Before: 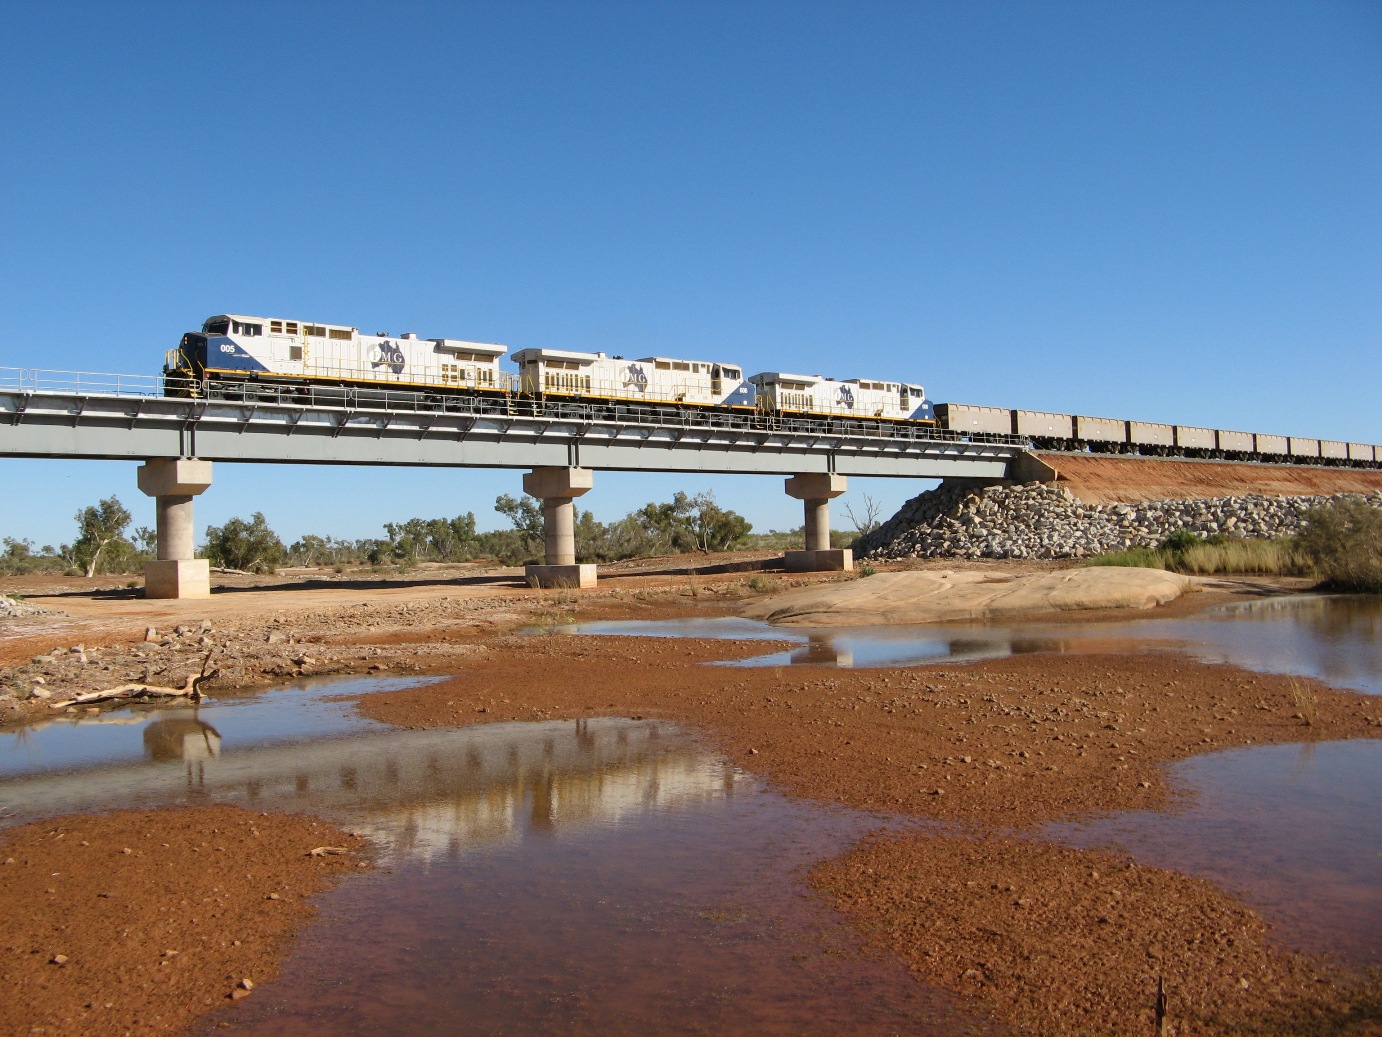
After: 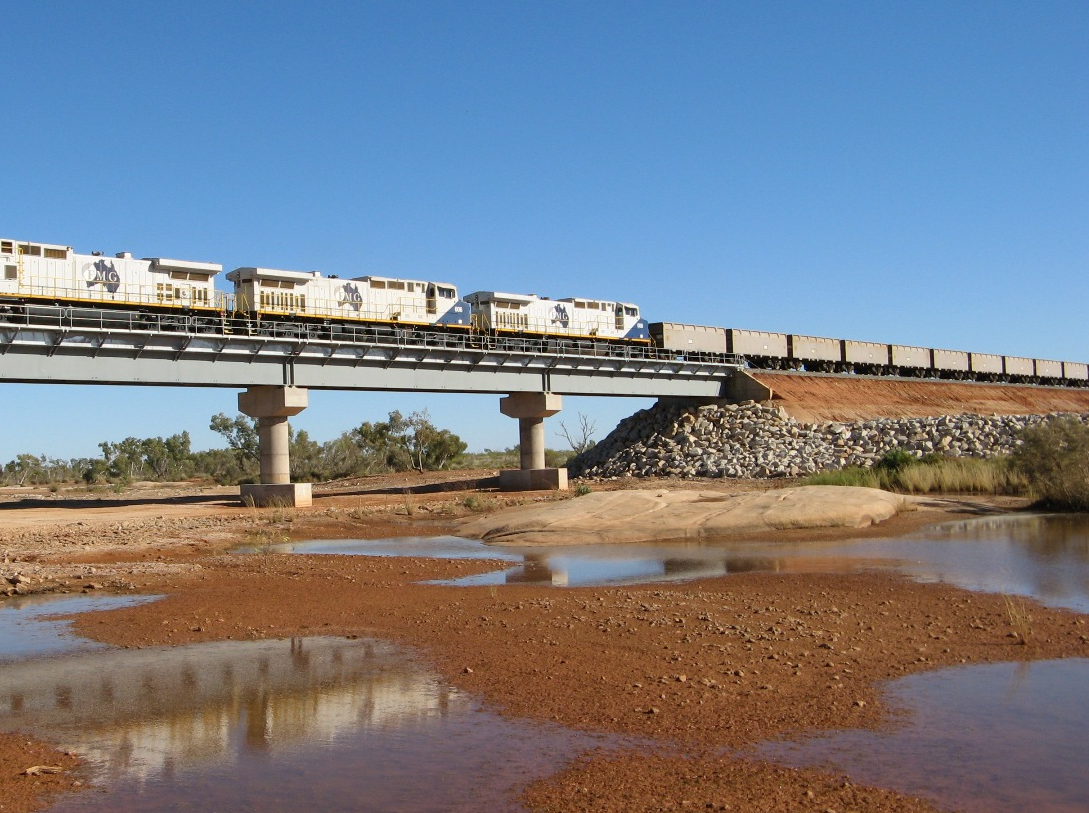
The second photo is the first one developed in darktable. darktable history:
crop and rotate: left 20.685%, top 7.913%, right 0.456%, bottom 13.591%
